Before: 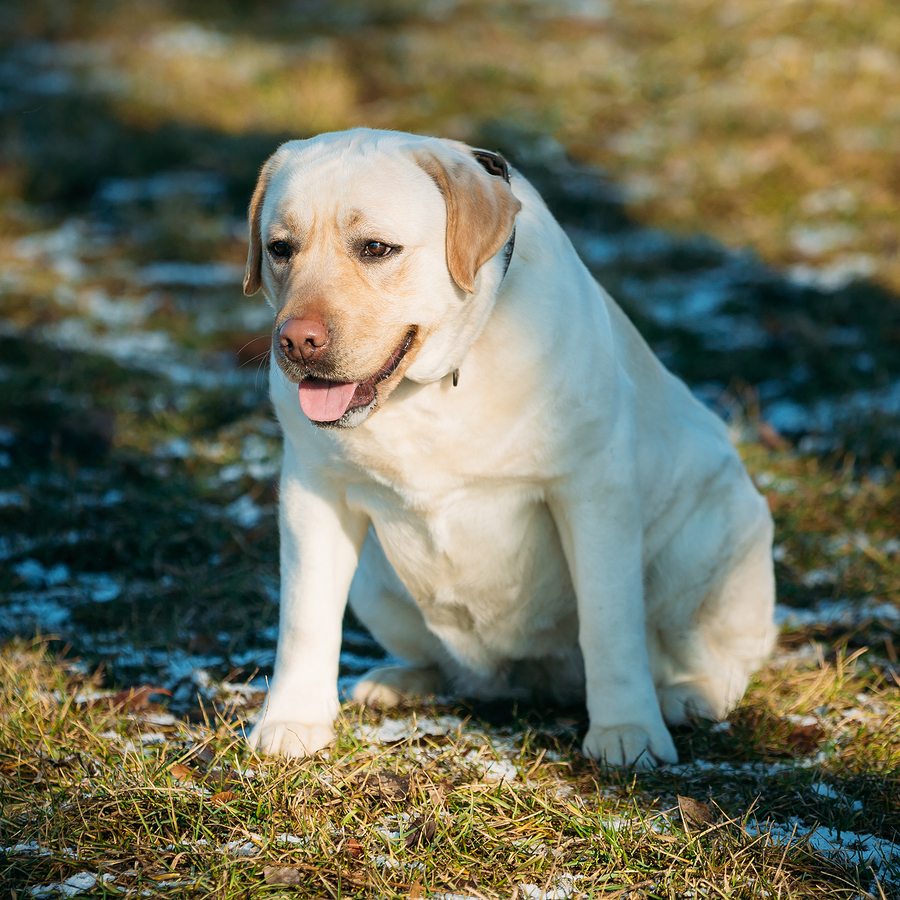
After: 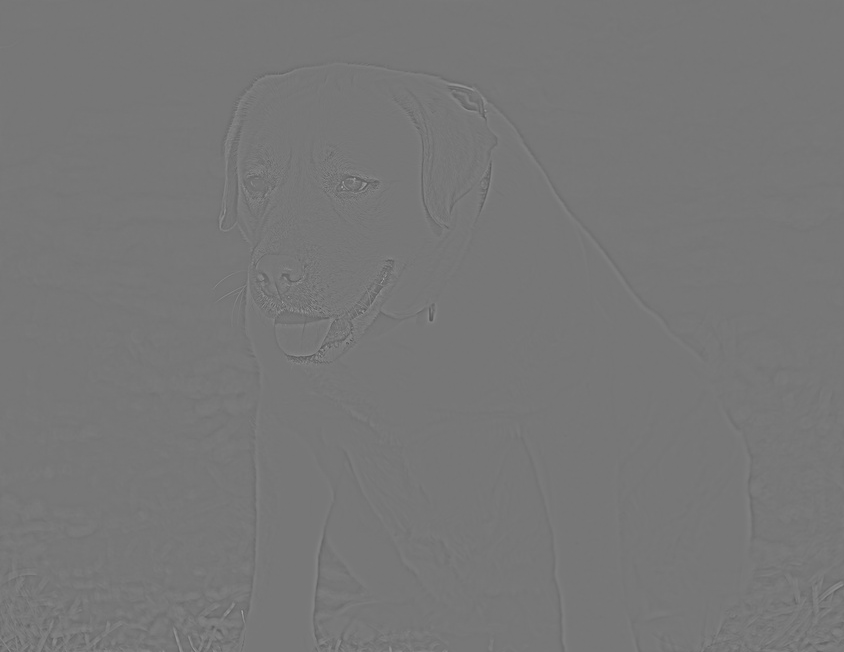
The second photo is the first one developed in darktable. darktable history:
crop: left 2.737%, top 7.287%, right 3.421%, bottom 20.179%
highpass: sharpness 6%, contrast boost 7.63%
